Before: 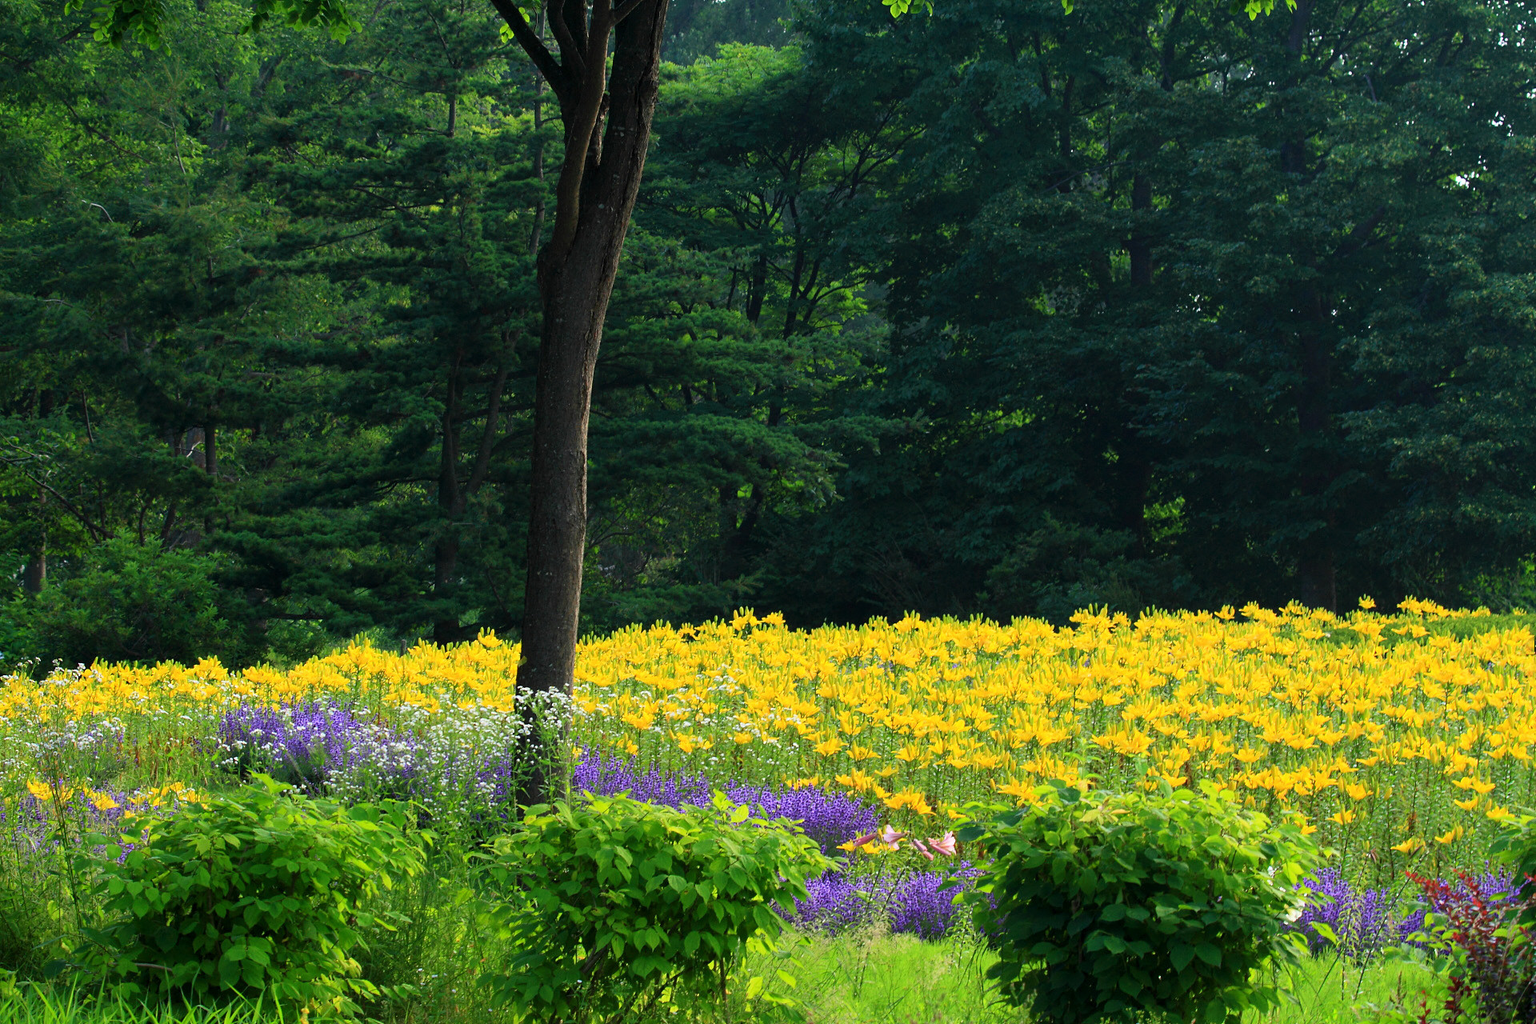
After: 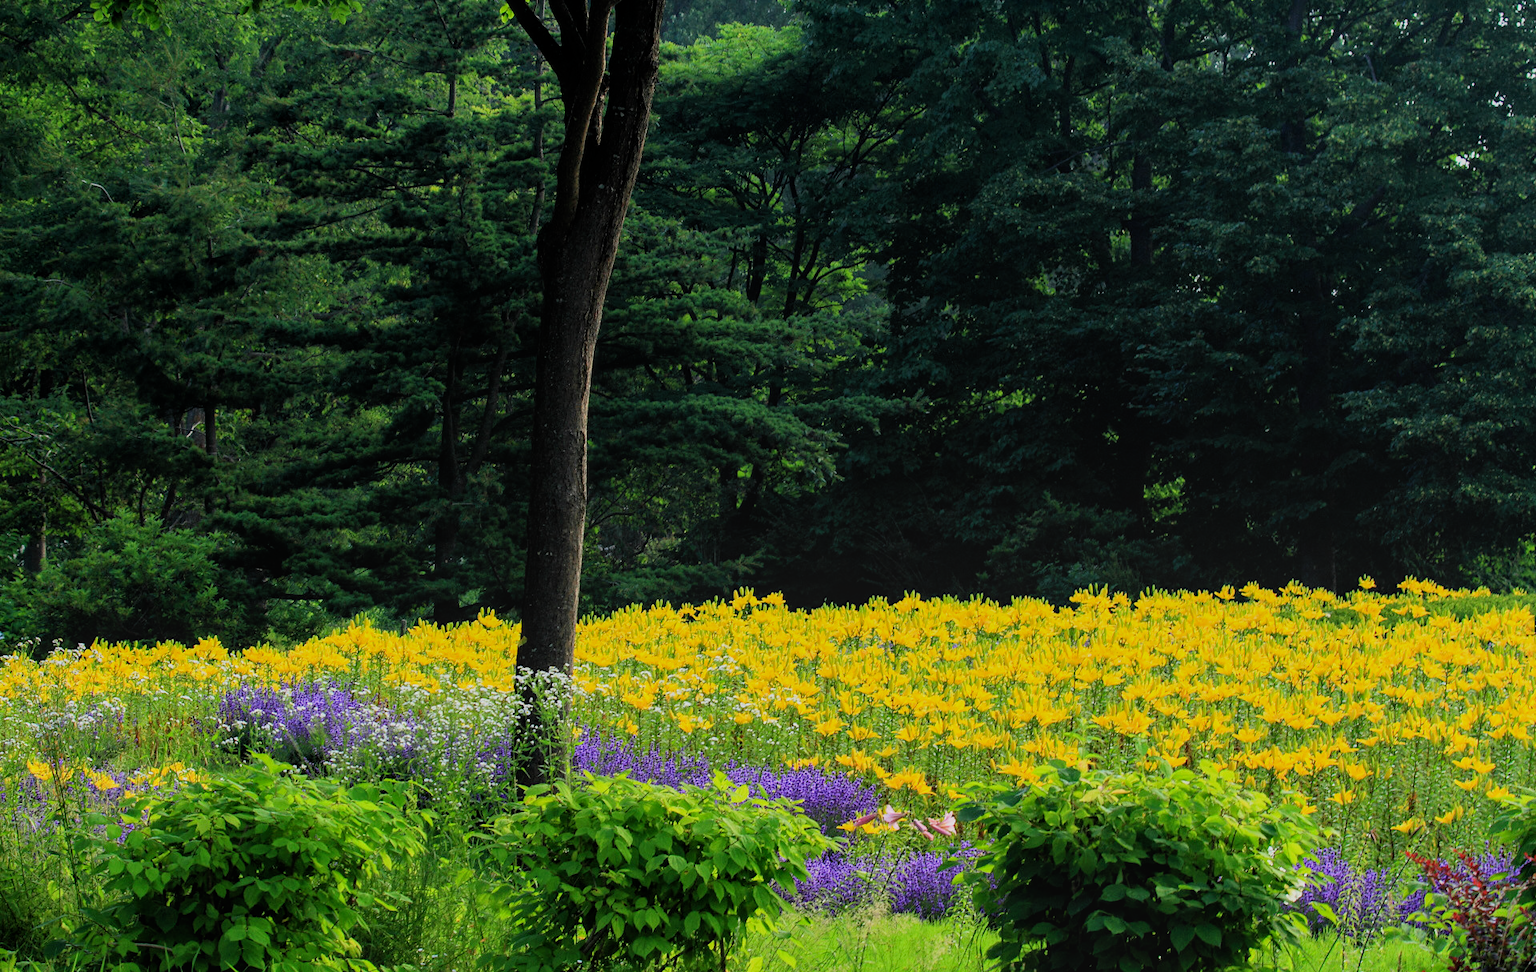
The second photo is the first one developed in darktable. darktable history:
crop and rotate: top 1.986%, bottom 3.05%
filmic rgb: middle gray luminance 9.43%, black relative exposure -10.58 EV, white relative exposure 3.43 EV, target black luminance 0%, hardness 6, latitude 59.68%, contrast 1.087, highlights saturation mix 6.08%, shadows ↔ highlights balance 29.27%
local contrast: detail 109%
